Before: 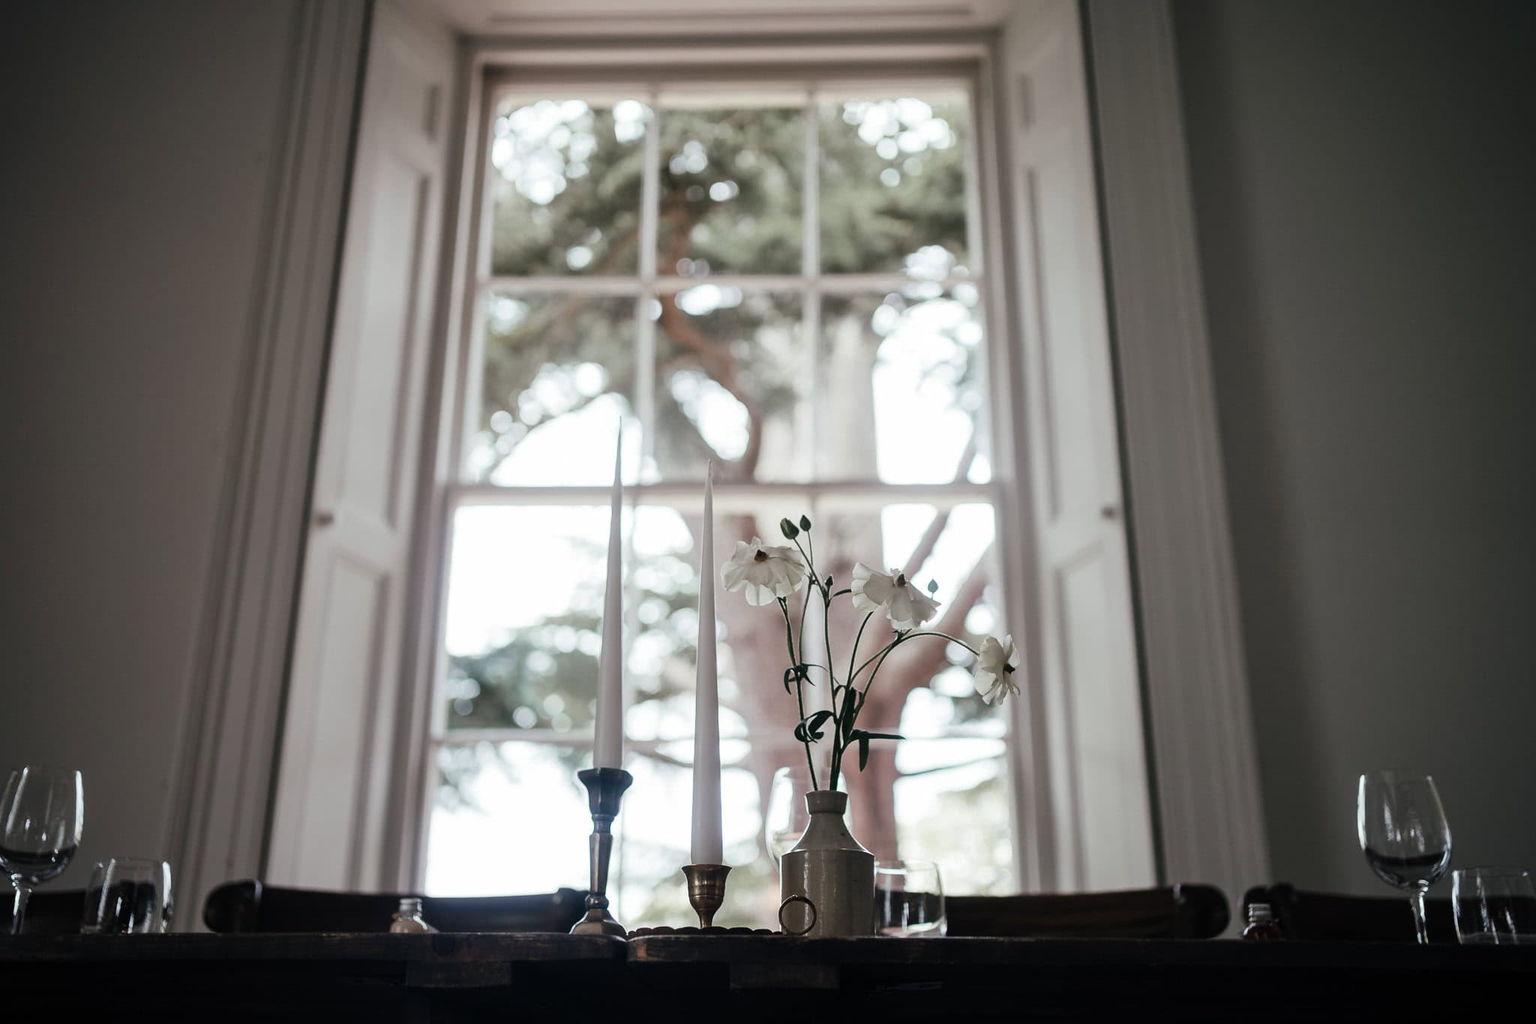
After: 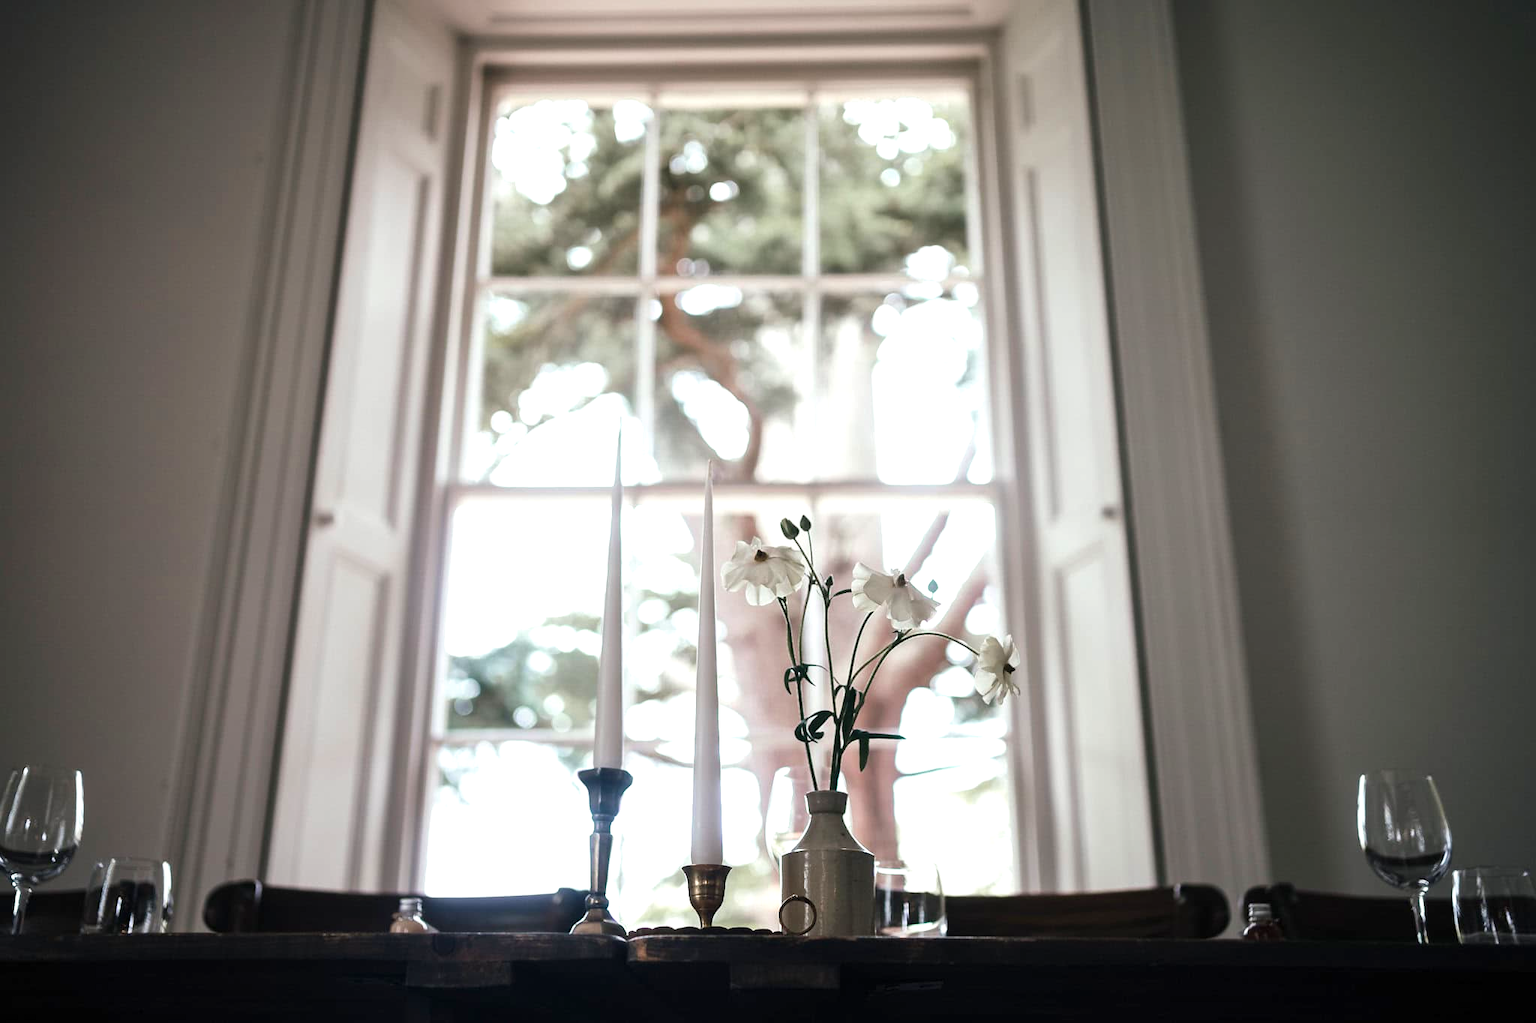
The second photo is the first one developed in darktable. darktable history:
velvia: strength 15%
white balance: emerald 1
exposure: exposure 0.648 EV, compensate highlight preservation false
